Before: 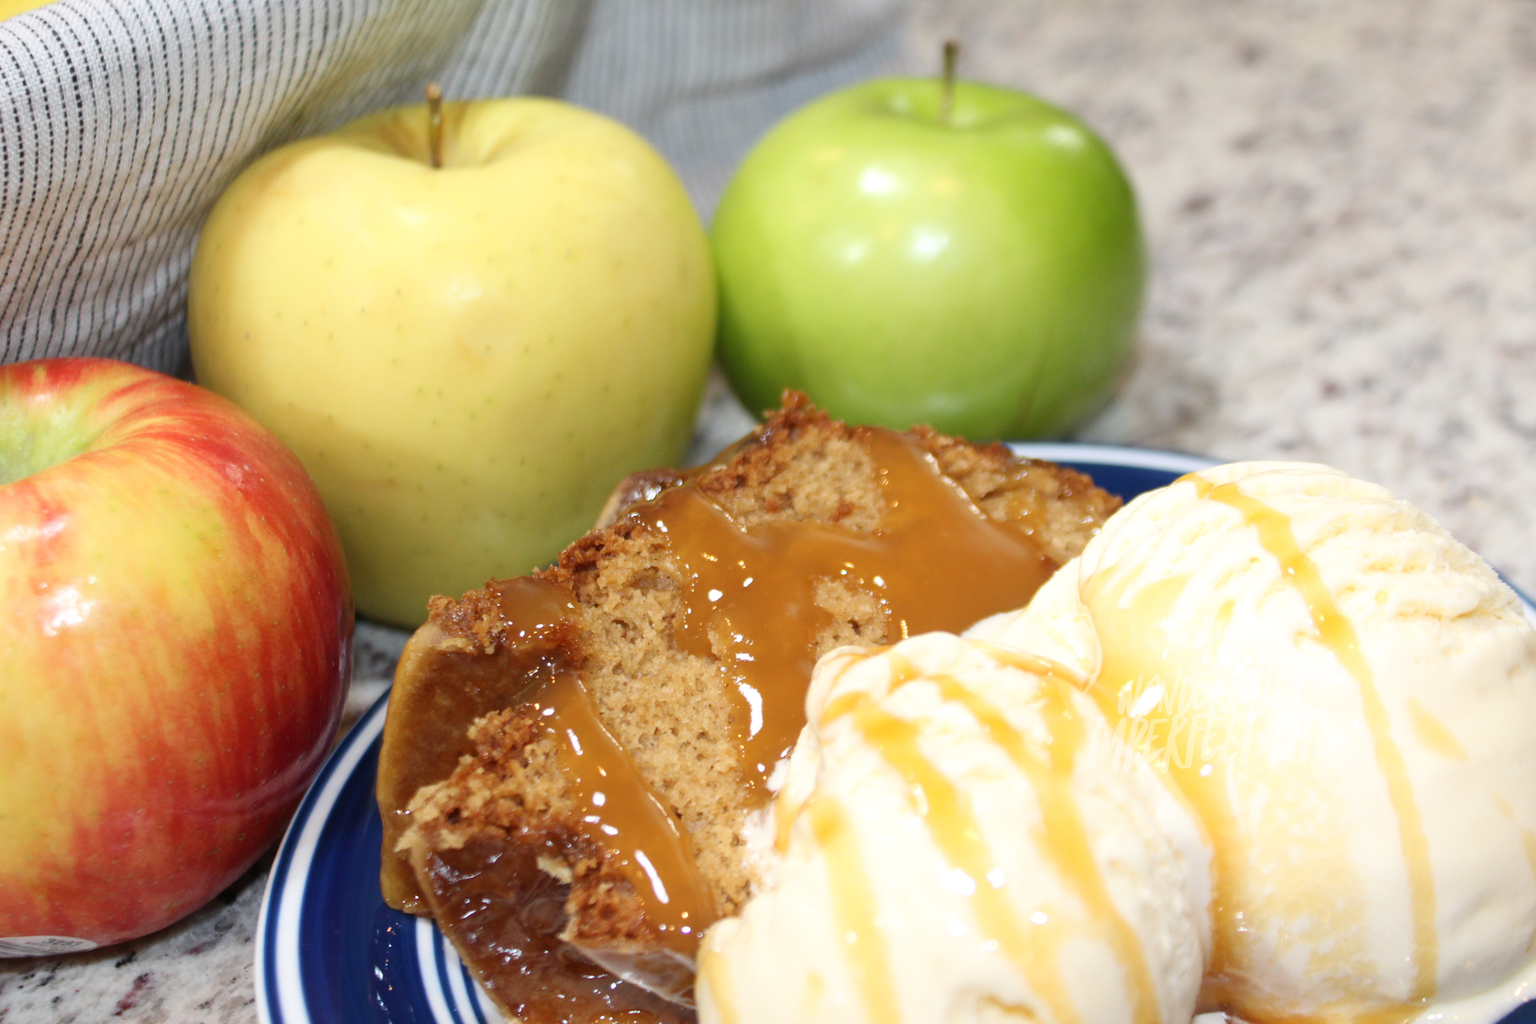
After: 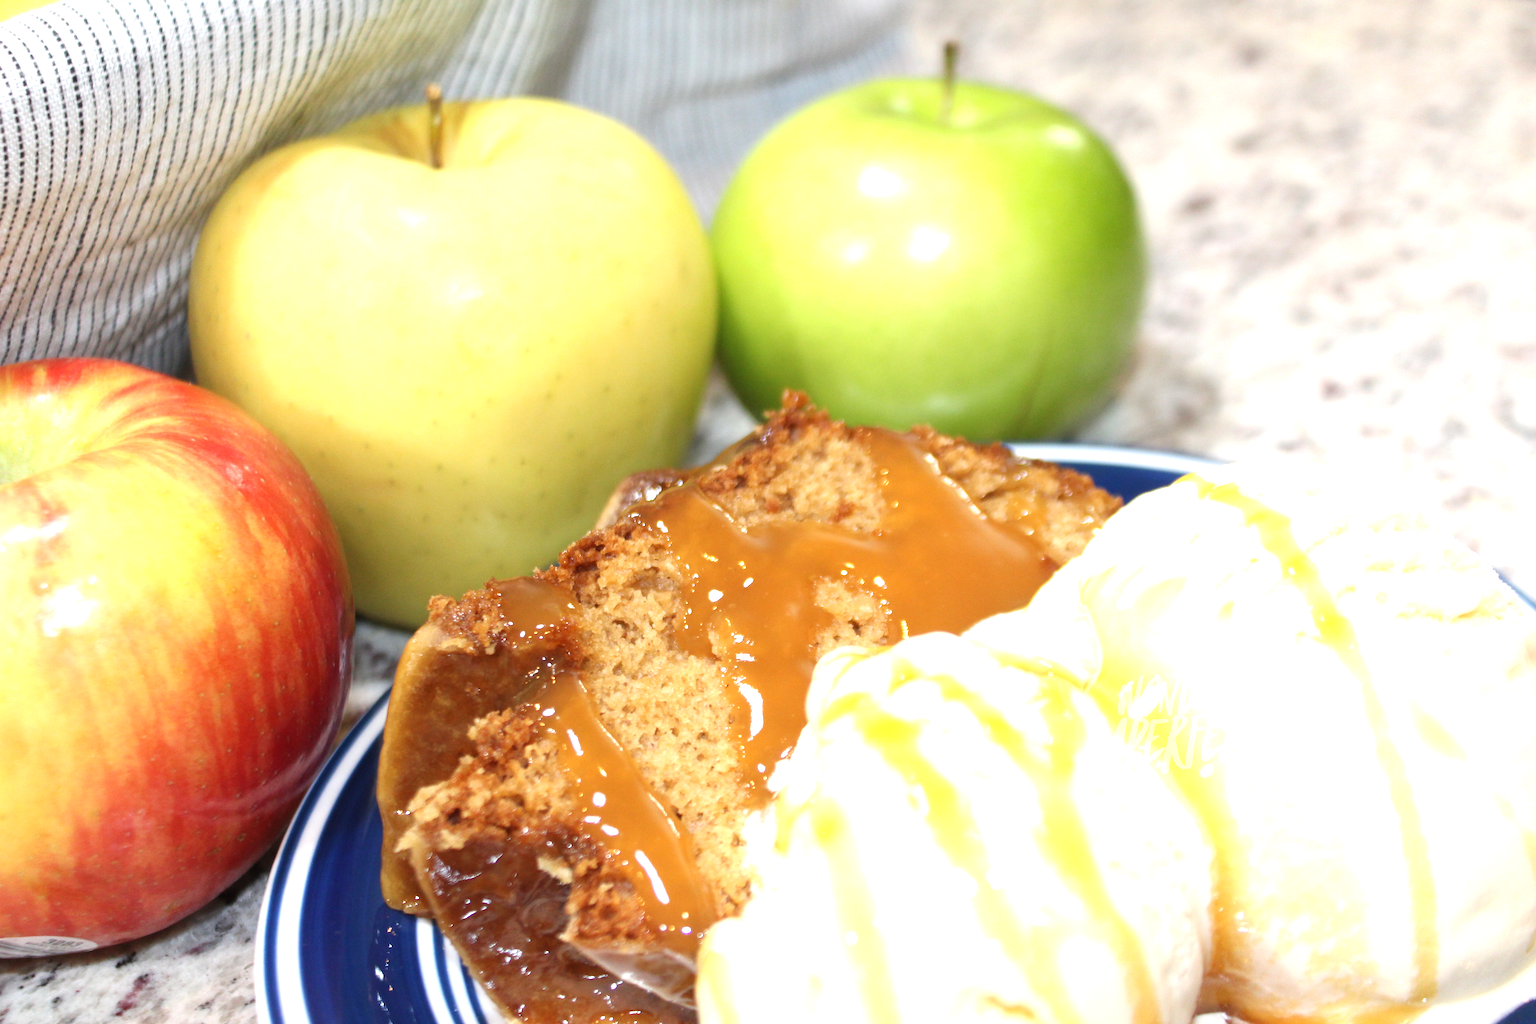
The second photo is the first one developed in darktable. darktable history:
exposure: exposure 0.739 EV, compensate highlight preservation false
